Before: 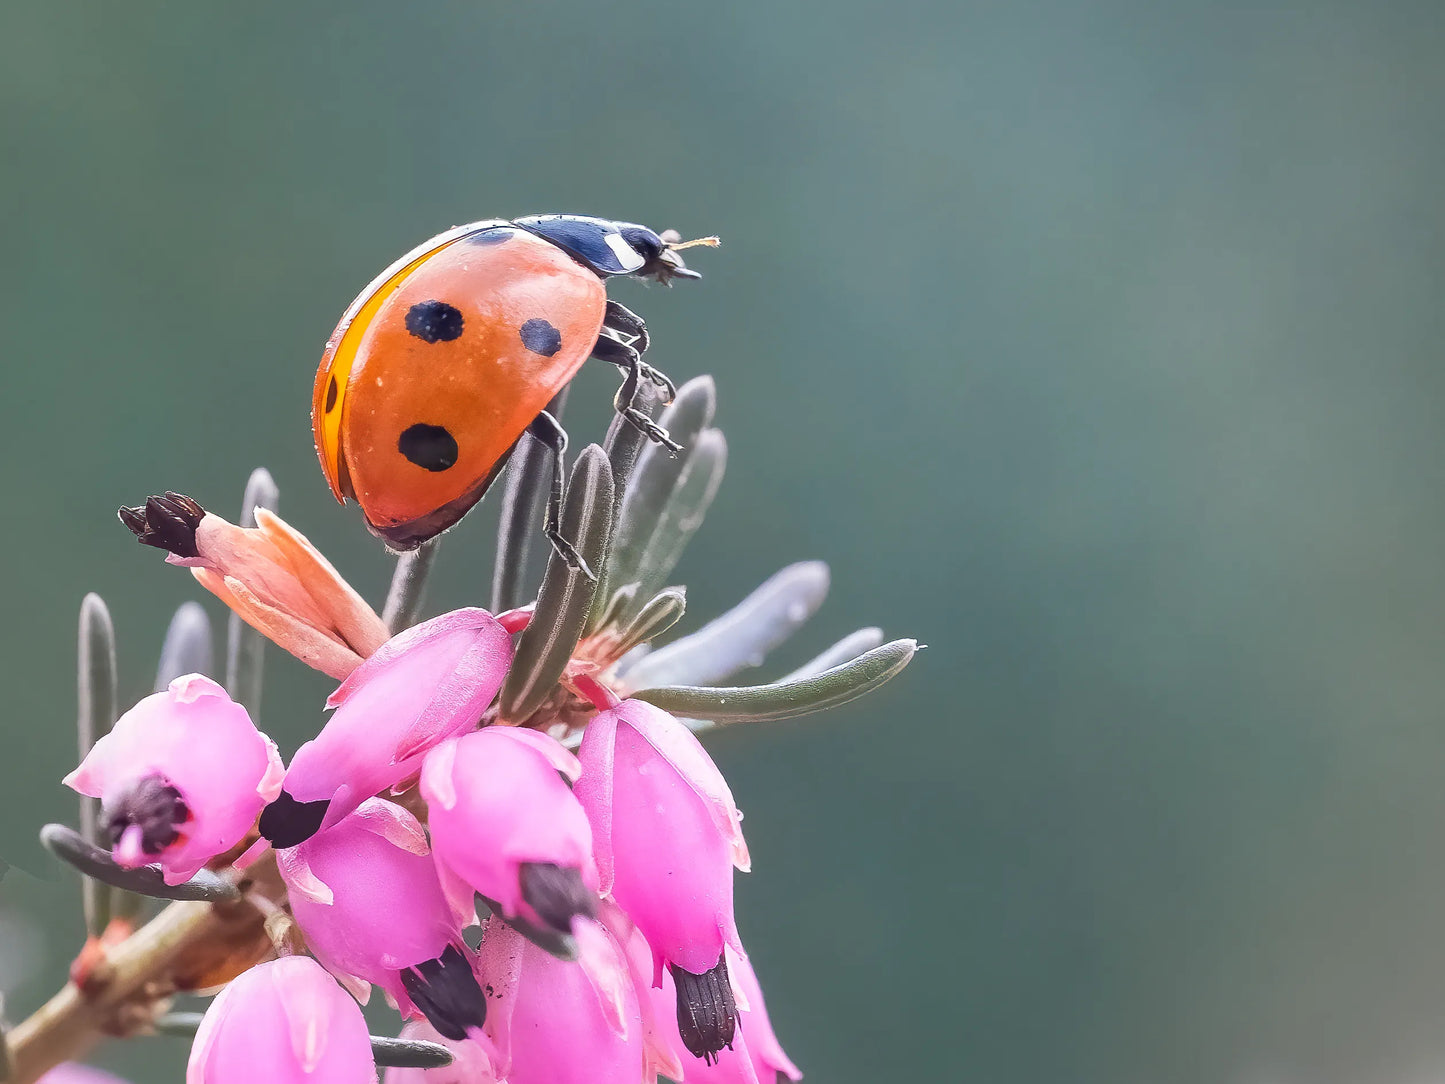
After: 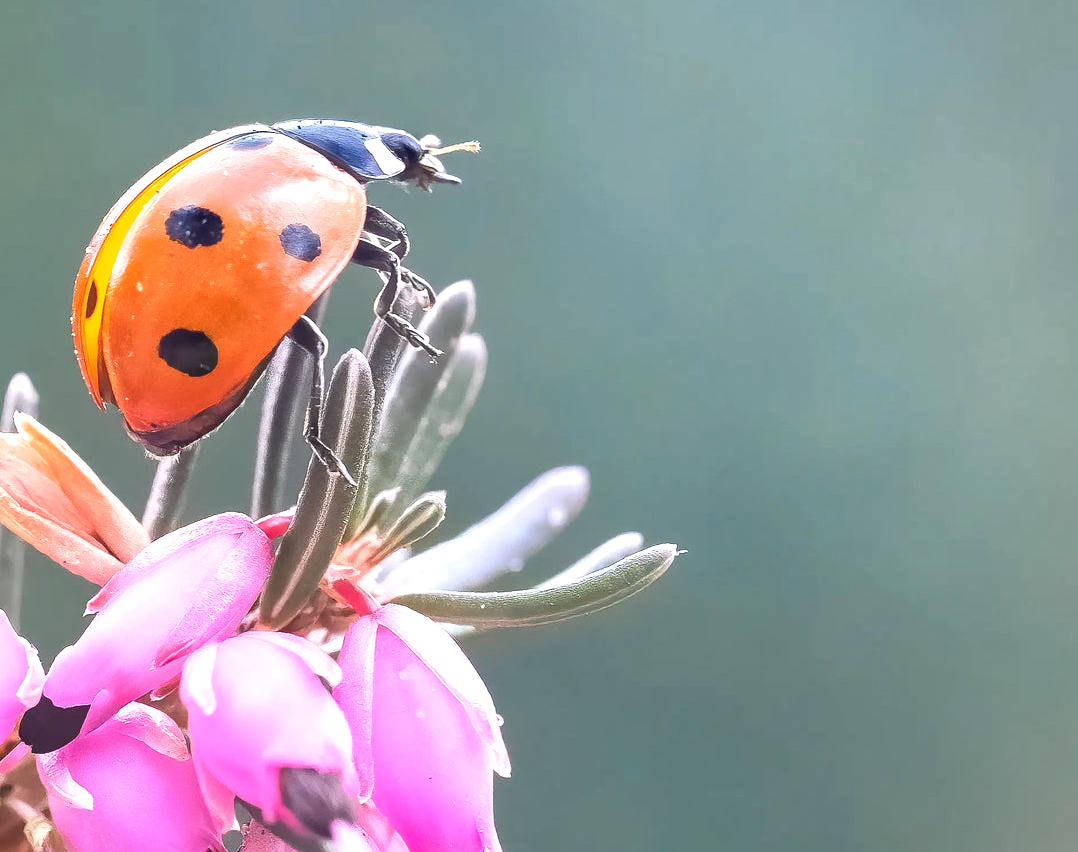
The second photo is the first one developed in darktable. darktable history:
crop: left 16.622%, top 8.806%, right 8.729%, bottom 12.541%
exposure: exposure 0.634 EV, compensate exposure bias true, compensate highlight preservation false
